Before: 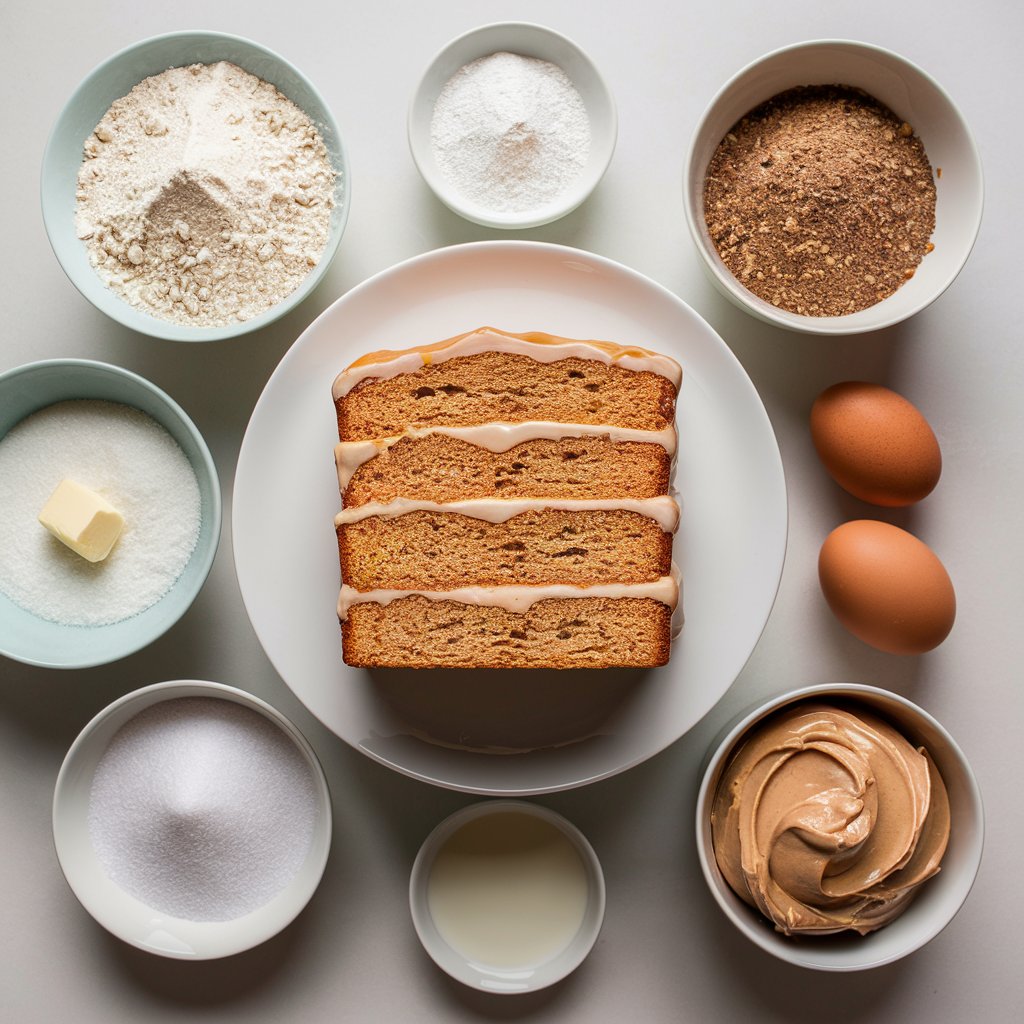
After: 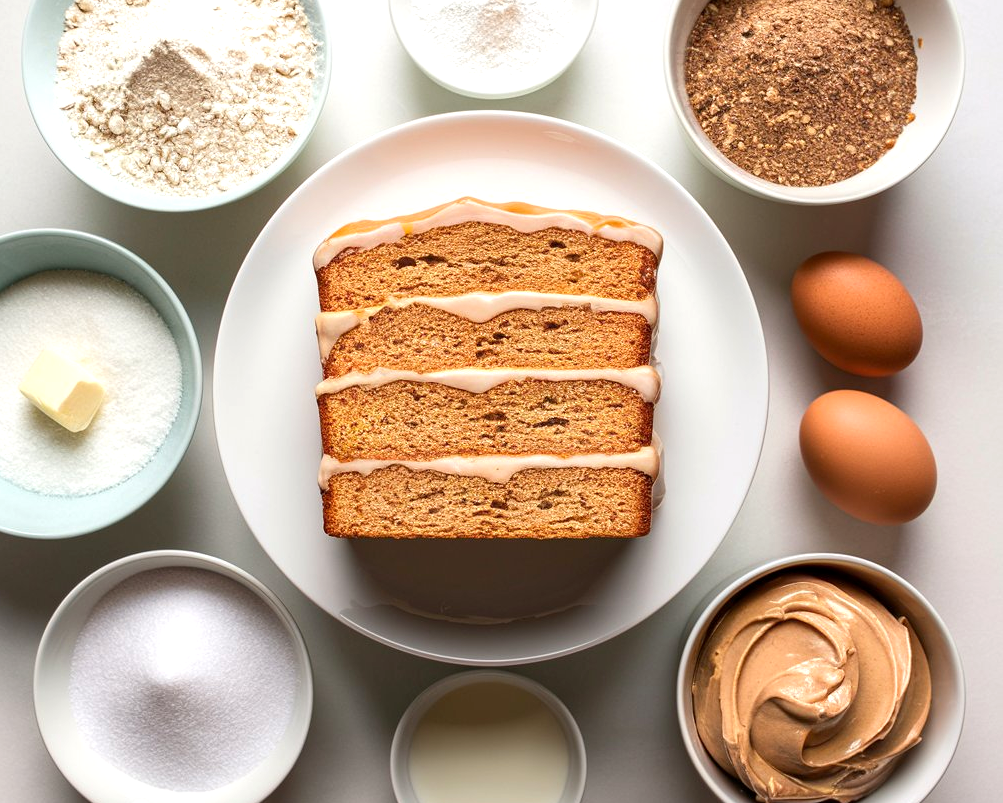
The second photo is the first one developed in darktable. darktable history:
exposure: black level correction 0.001, exposure 0.499 EV, compensate highlight preservation false
crop and rotate: left 1.91%, top 12.703%, right 0.14%, bottom 8.829%
